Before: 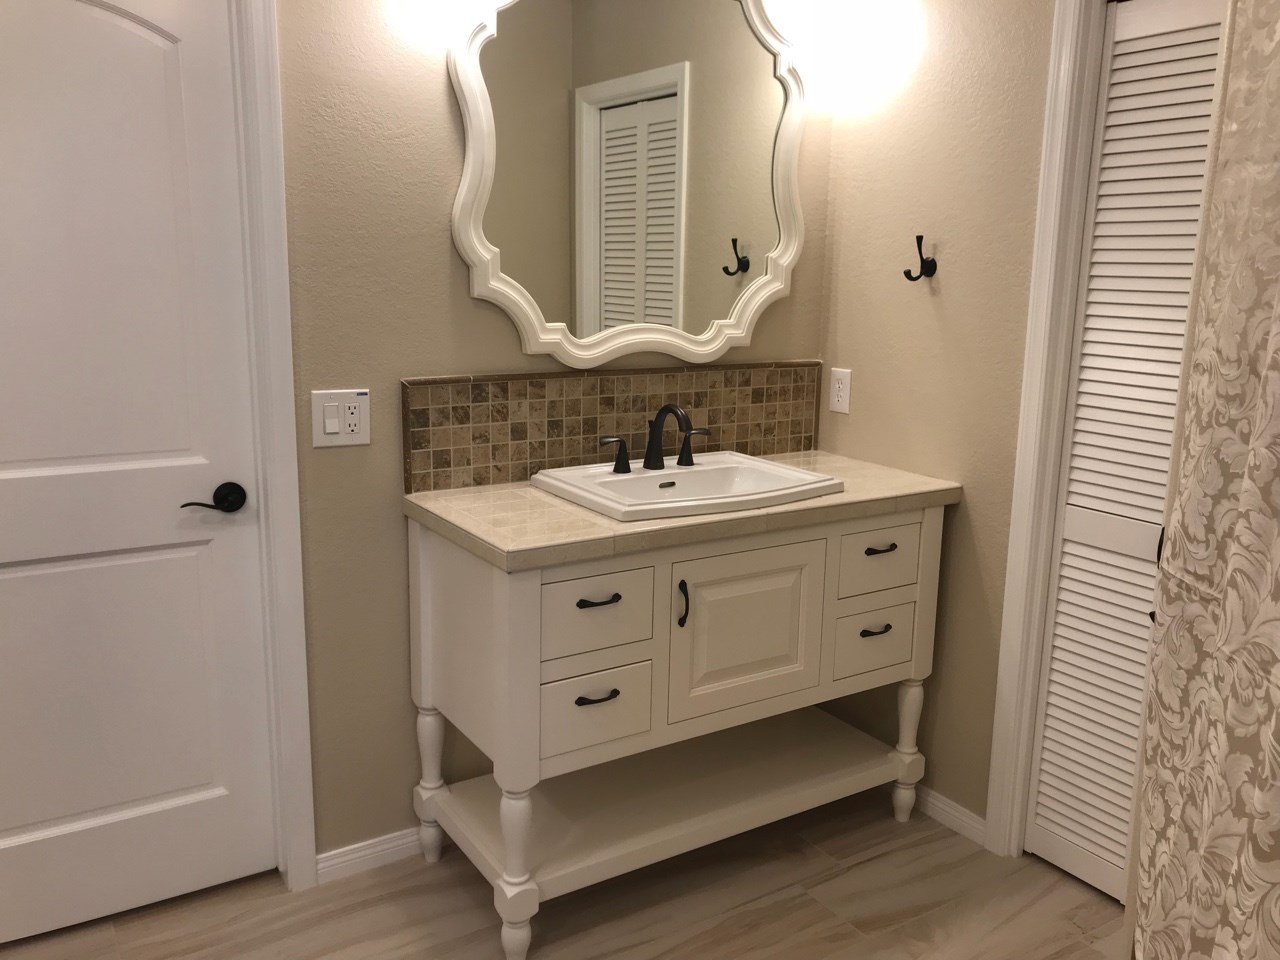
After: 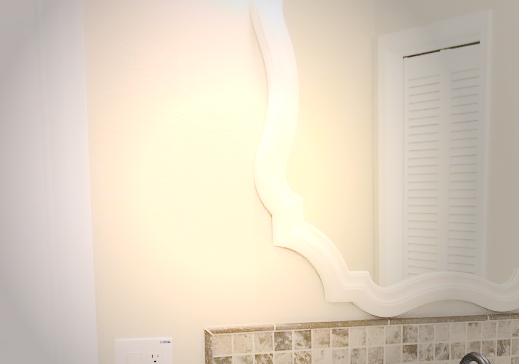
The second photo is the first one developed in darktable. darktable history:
tone curve: curves: ch0 [(0, 0) (0.003, 0.014) (0.011, 0.017) (0.025, 0.023) (0.044, 0.035) (0.069, 0.04) (0.1, 0.062) (0.136, 0.099) (0.177, 0.152) (0.224, 0.214) (0.277, 0.291) (0.335, 0.383) (0.399, 0.487) (0.468, 0.581) (0.543, 0.662) (0.623, 0.738) (0.709, 0.802) (0.801, 0.871) (0.898, 0.936) (1, 1)], preserve colors none
vignetting: fall-off start 33.76%, fall-off radius 64.94%, brightness -0.575, center (-0.12, -0.002), width/height ratio 0.959
white balance: red 1.004, blue 1.024
crop: left 15.452%, top 5.459%, right 43.956%, bottom 56.62%
color balance rgb: linear chroma grading › global chroma 15%, perceptual saturation grading › global saturation 30%
exposure: black level correction 0, exposure 2 EV, compensate highlight preservation false
contrast brightness saturation: contrast 0.43, brightness 0.56, saturation -0.19
